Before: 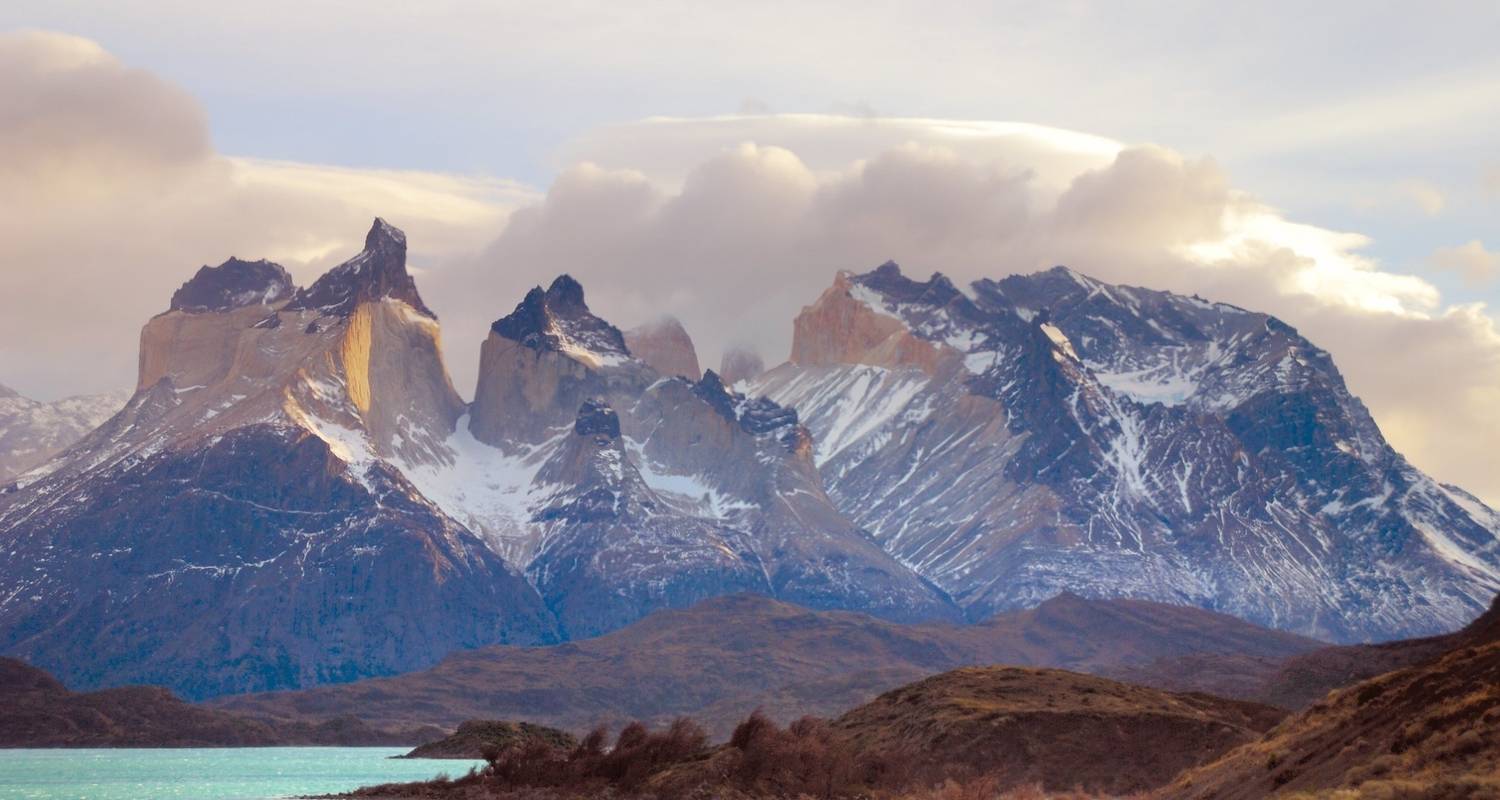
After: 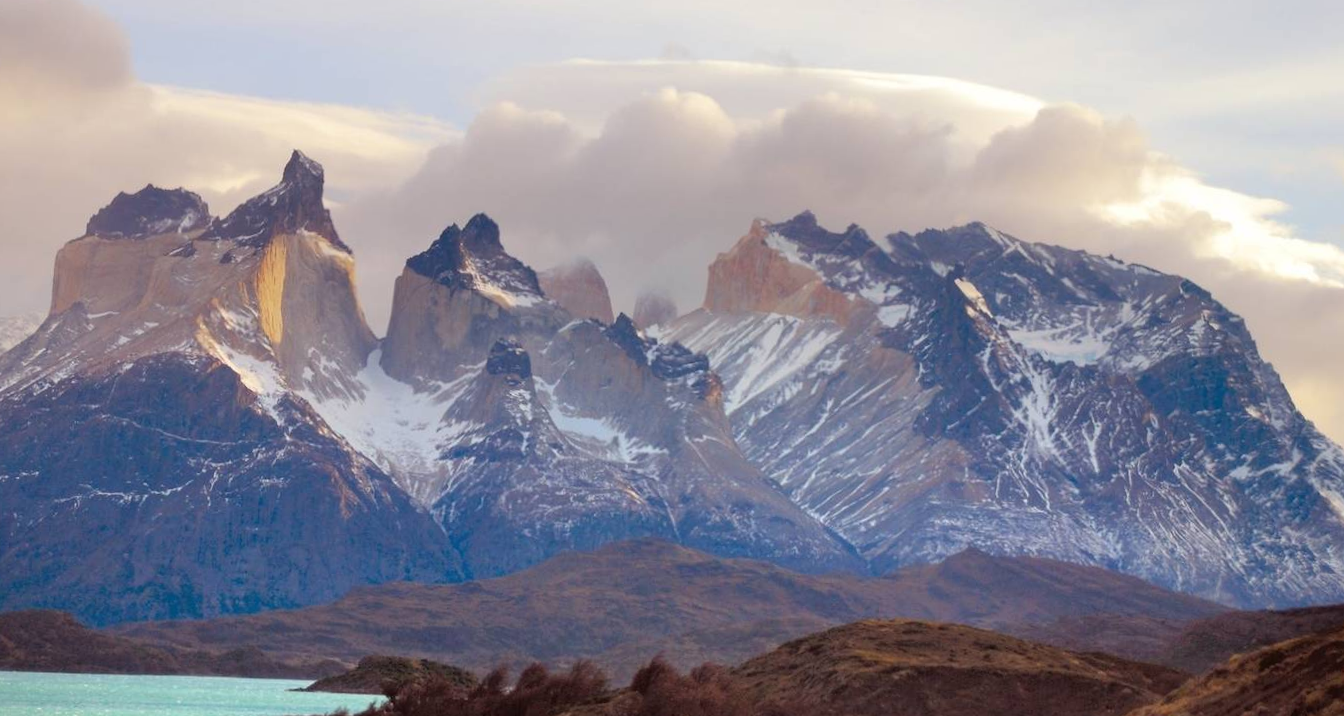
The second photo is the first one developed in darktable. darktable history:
crop and rotate: angle -1.96°, left 3.097%, top 4.154%, right 1.586%, bottom 0.529%
white balance: emerald 1
